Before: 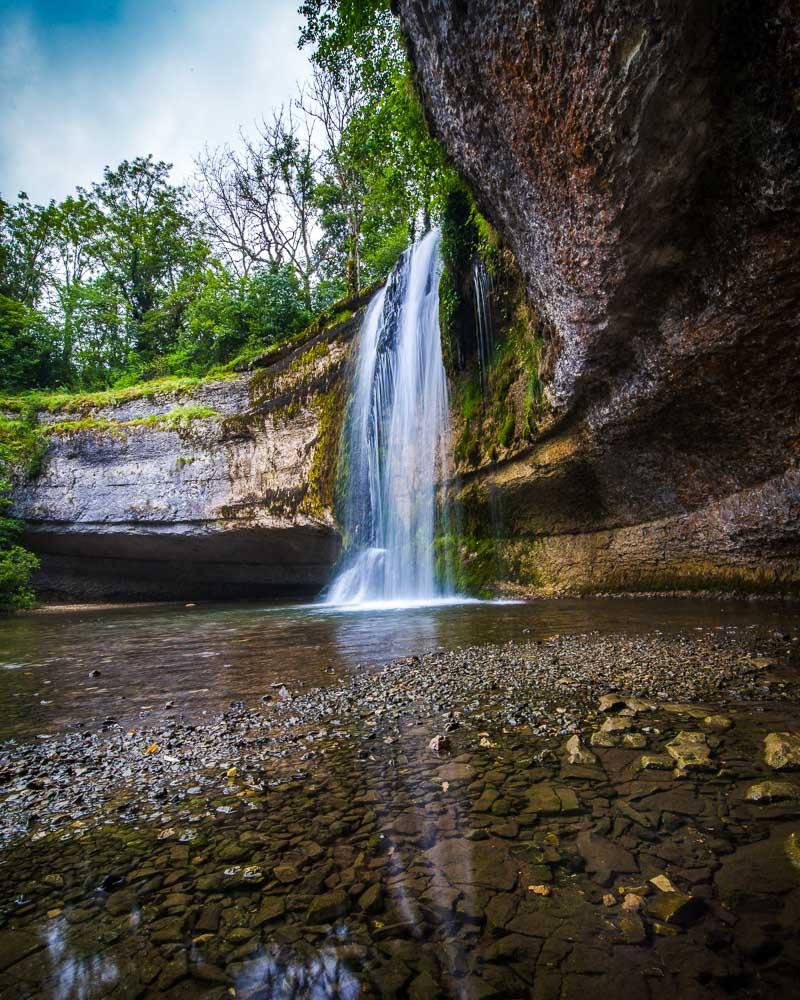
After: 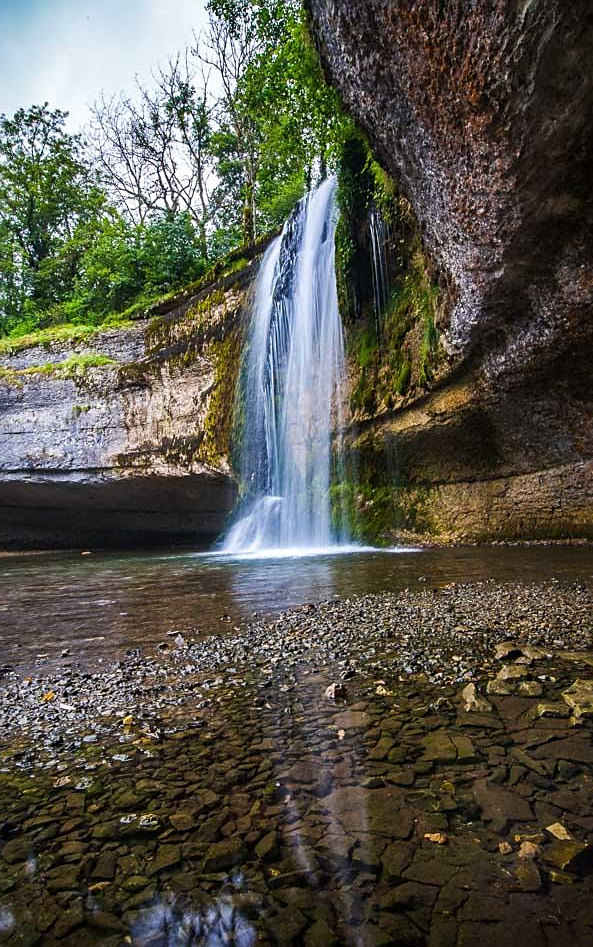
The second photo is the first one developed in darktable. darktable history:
sharpen: radius 1.864, amount 0.398, threshold 1.271
crop and rotate: left 13.15%, top 5.251%, right 12.609%
